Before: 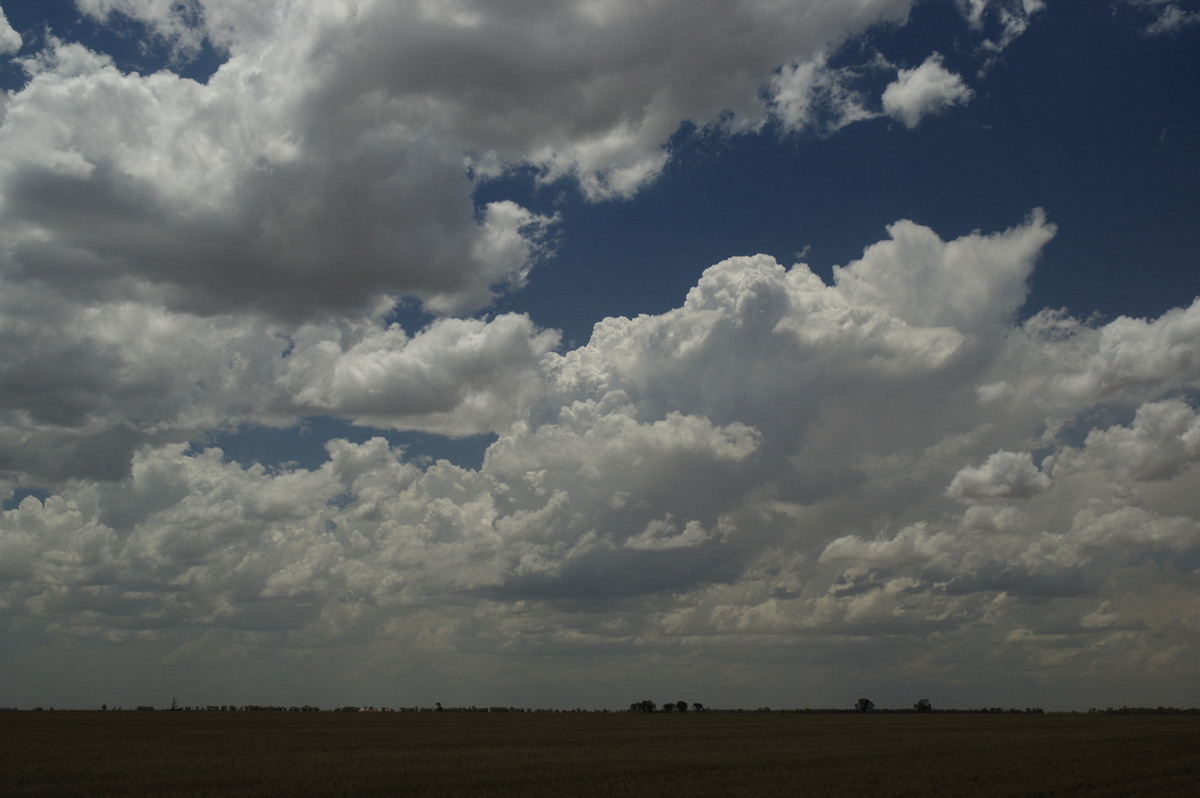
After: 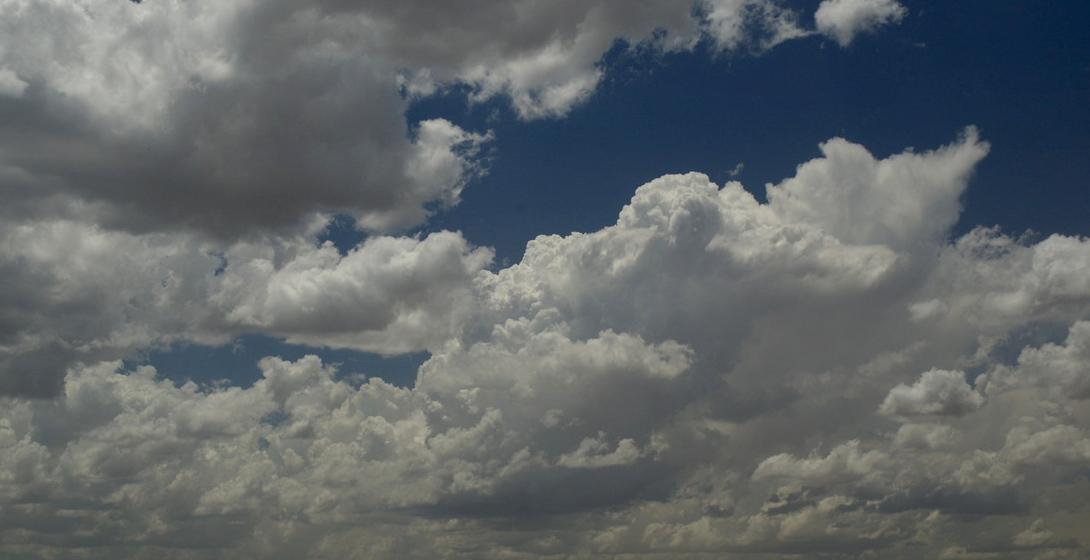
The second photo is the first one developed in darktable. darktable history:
exposure: black level correction 0.009, exposure 0.119 EV, compensate highlight preservation false
crop: left 5.596%, top 10.314%, right 3.534%, bottom 19.395%
shadows and highlights: shadows 25, white point adjustment -3, highlights -30
